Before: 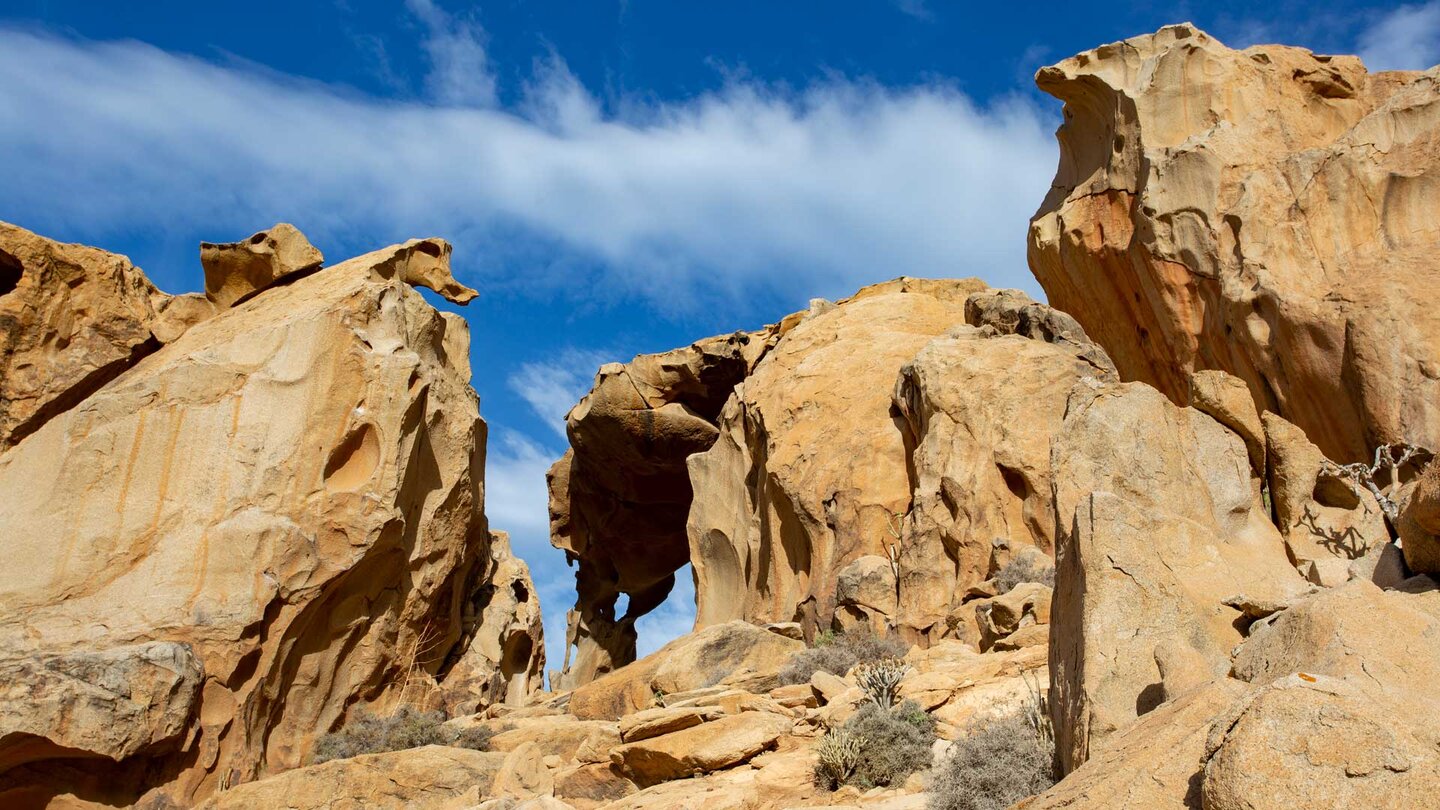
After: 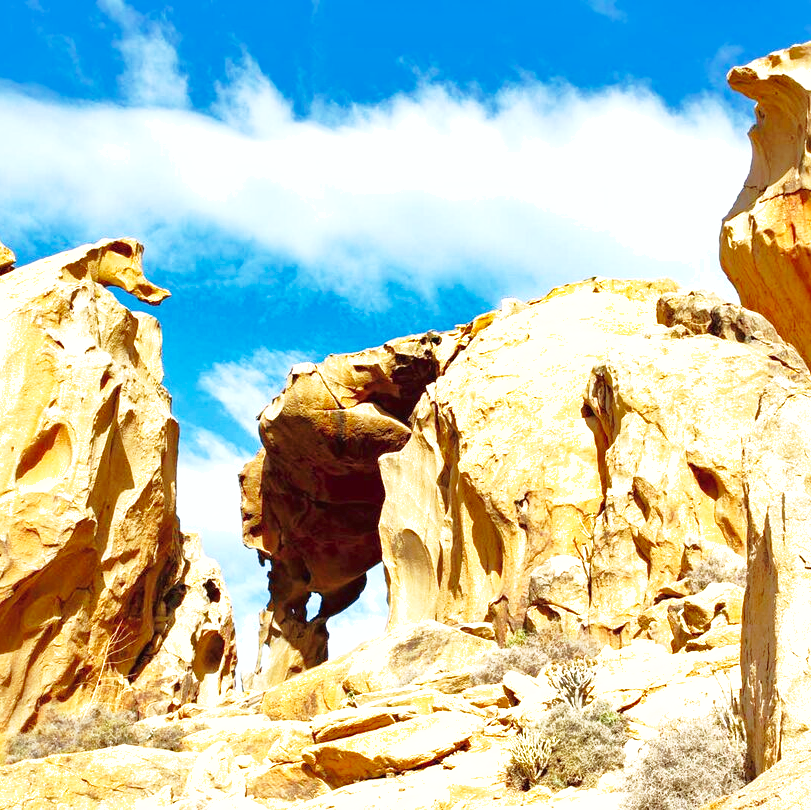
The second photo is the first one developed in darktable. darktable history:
shadows and highlights: highlights color adjustment 72.63%
exposure: black level correction 0, exposure 1.104 EV, compensate highlight preservation false
crop: left 21.44%, right 22.177%
base curve: curves: ch0 [(0, 0) (0.028, 0.03) (0.121, 0.232) (0.46, 0.748) (0.859, 0.968) (1, 1)], preserve colors none
